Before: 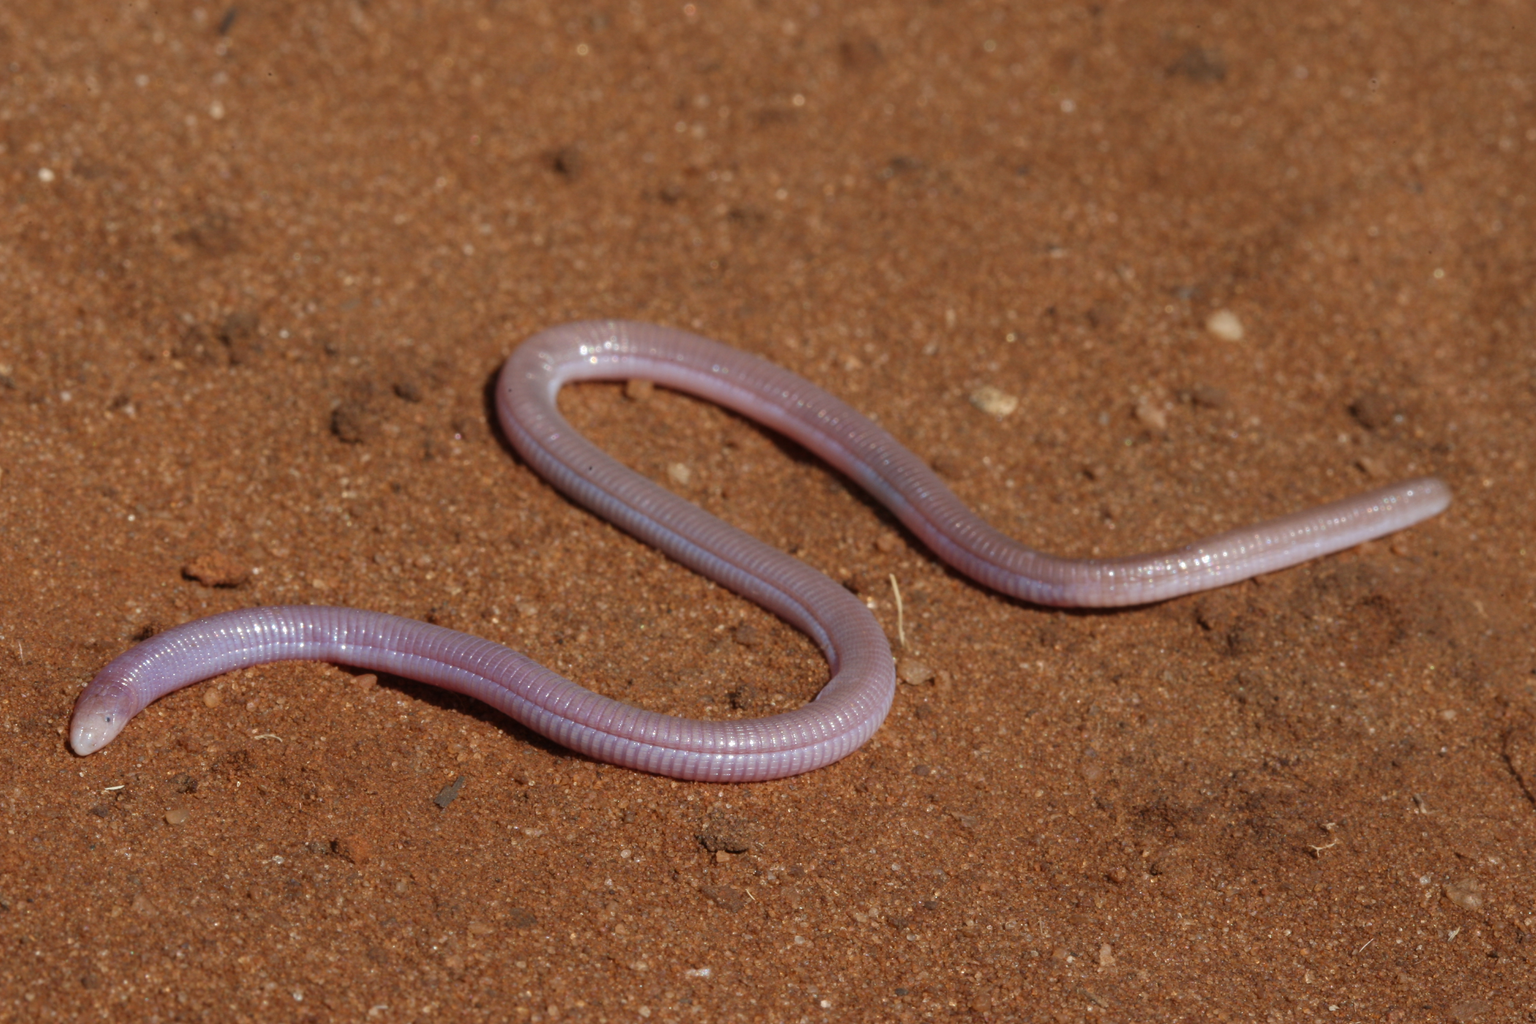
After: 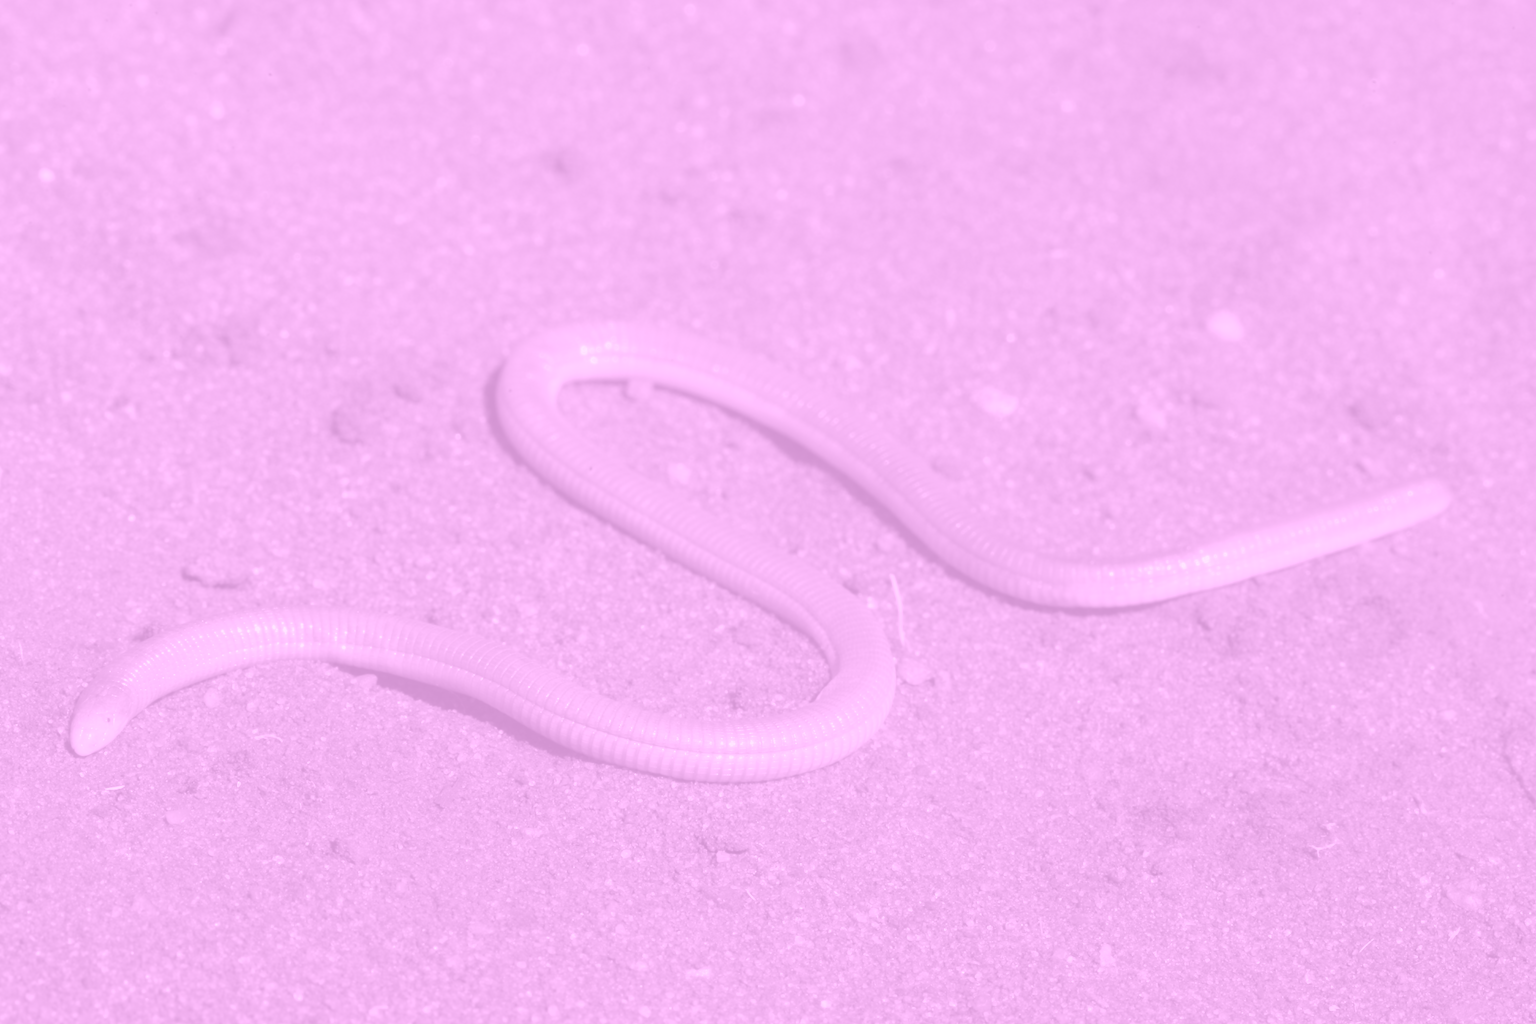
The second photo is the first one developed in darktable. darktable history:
colorize: hue 331.2°, saturation 75%, source mix 30.28%, lightness 70.52%, version 1
color correction: highlights a* -11.71, highlights b* -15.58
